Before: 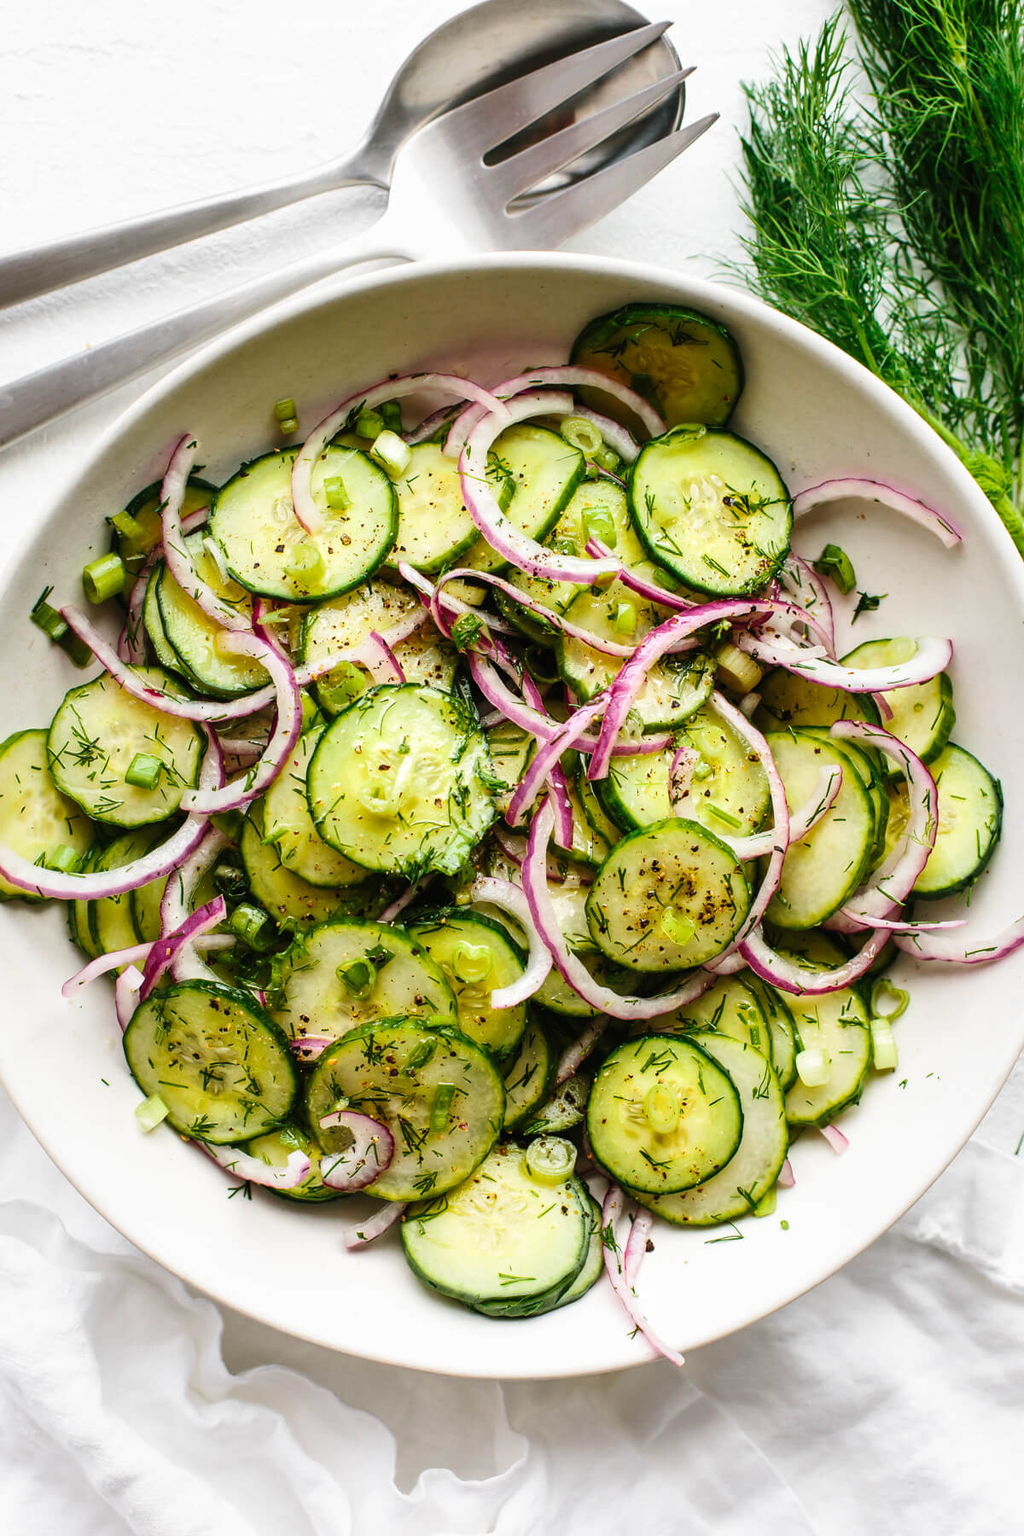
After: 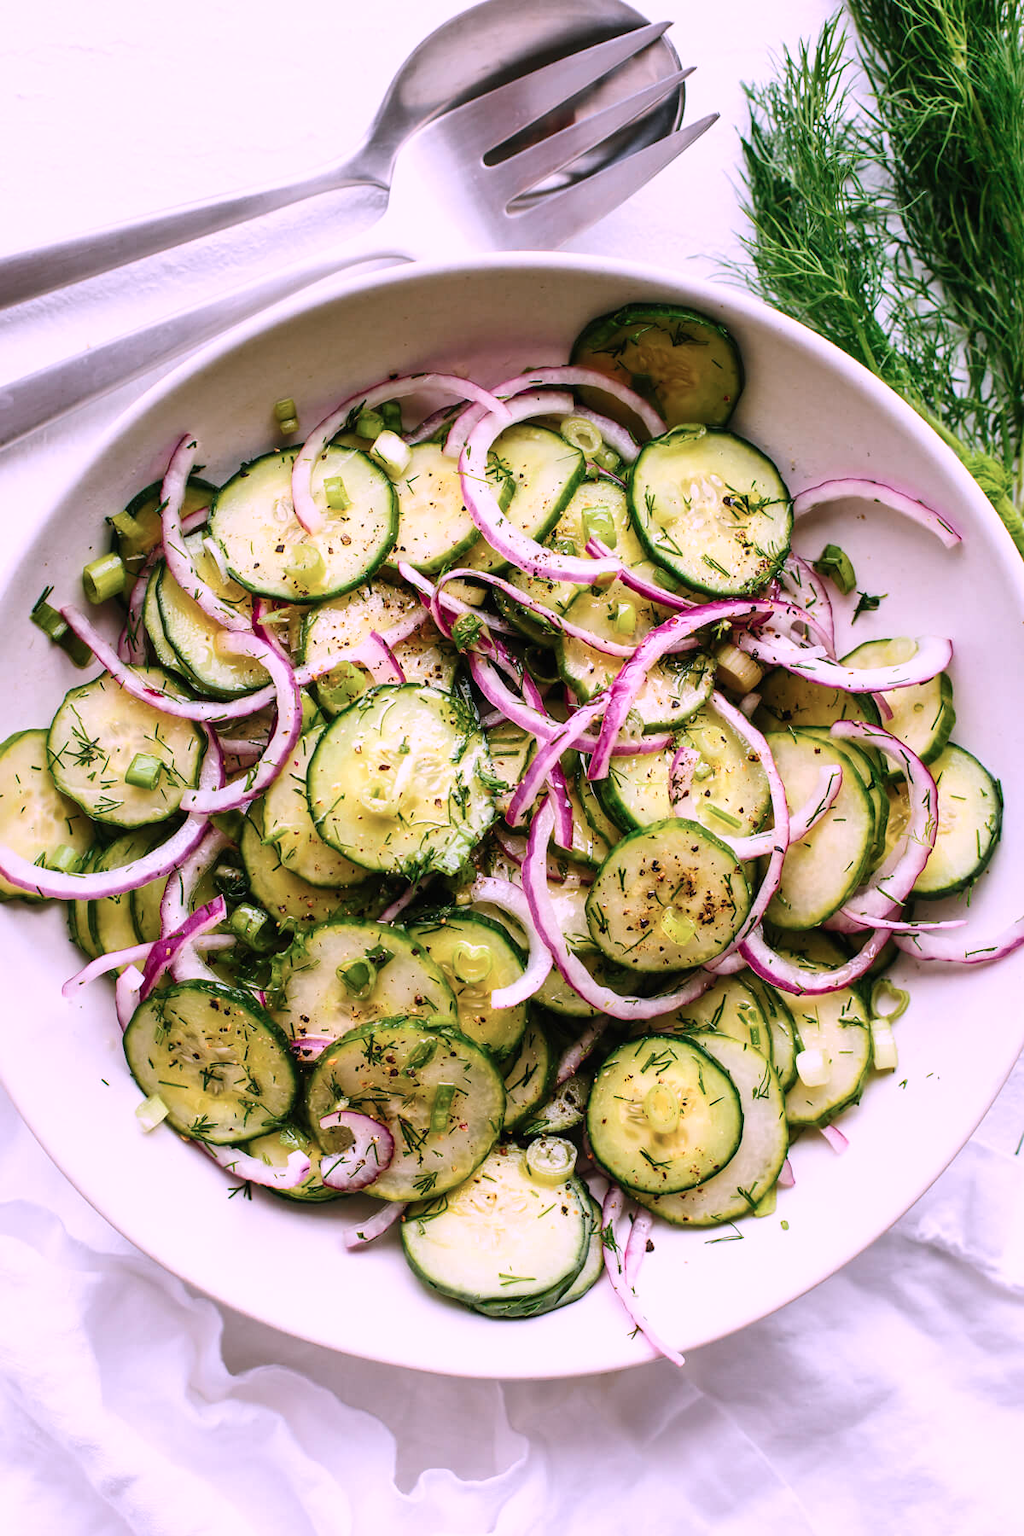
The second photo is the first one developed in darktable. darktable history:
color correction: highlights a* 15.46, highlights b* -20.56
